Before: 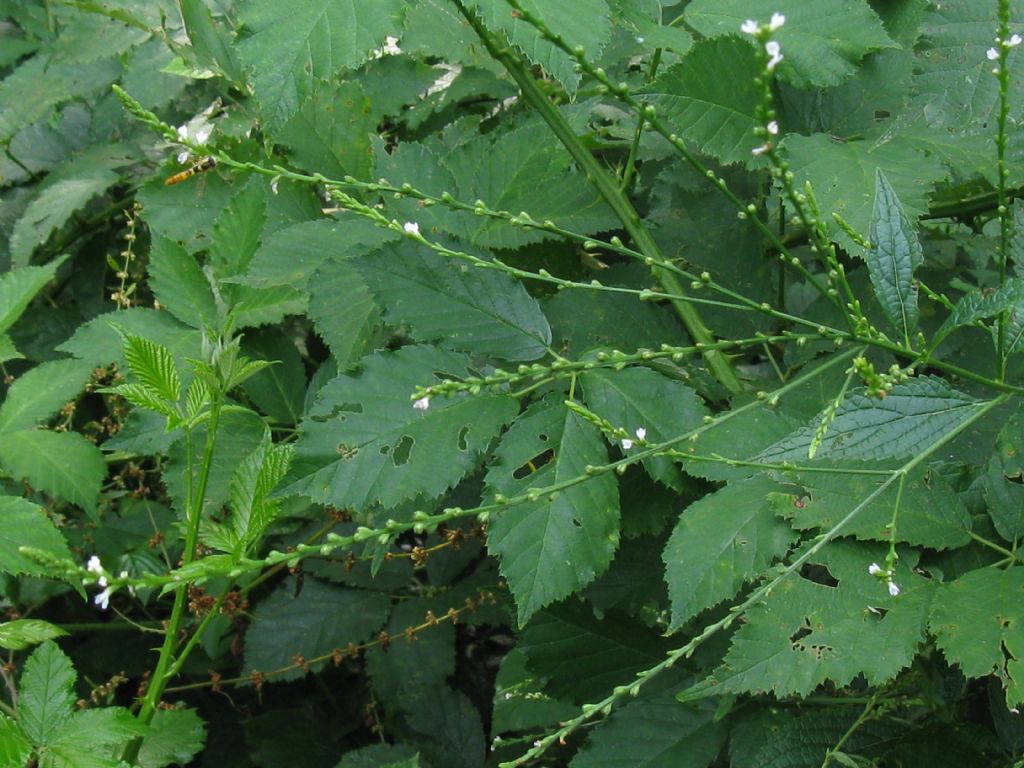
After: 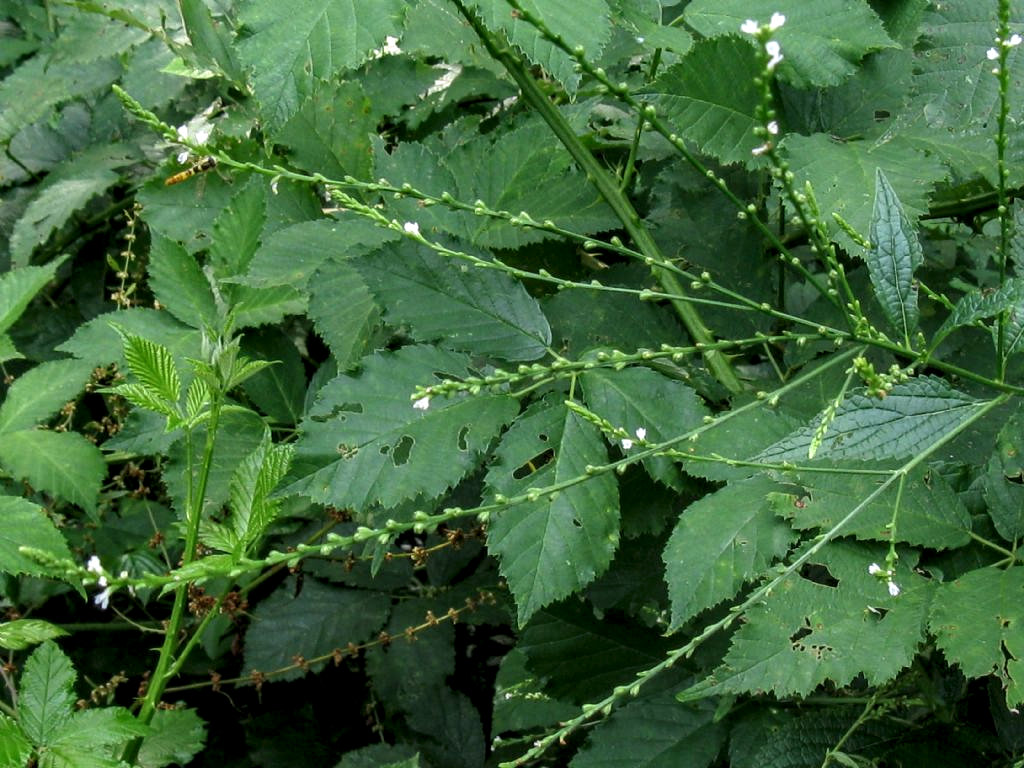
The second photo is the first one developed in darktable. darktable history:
local contrast: detail 155%
